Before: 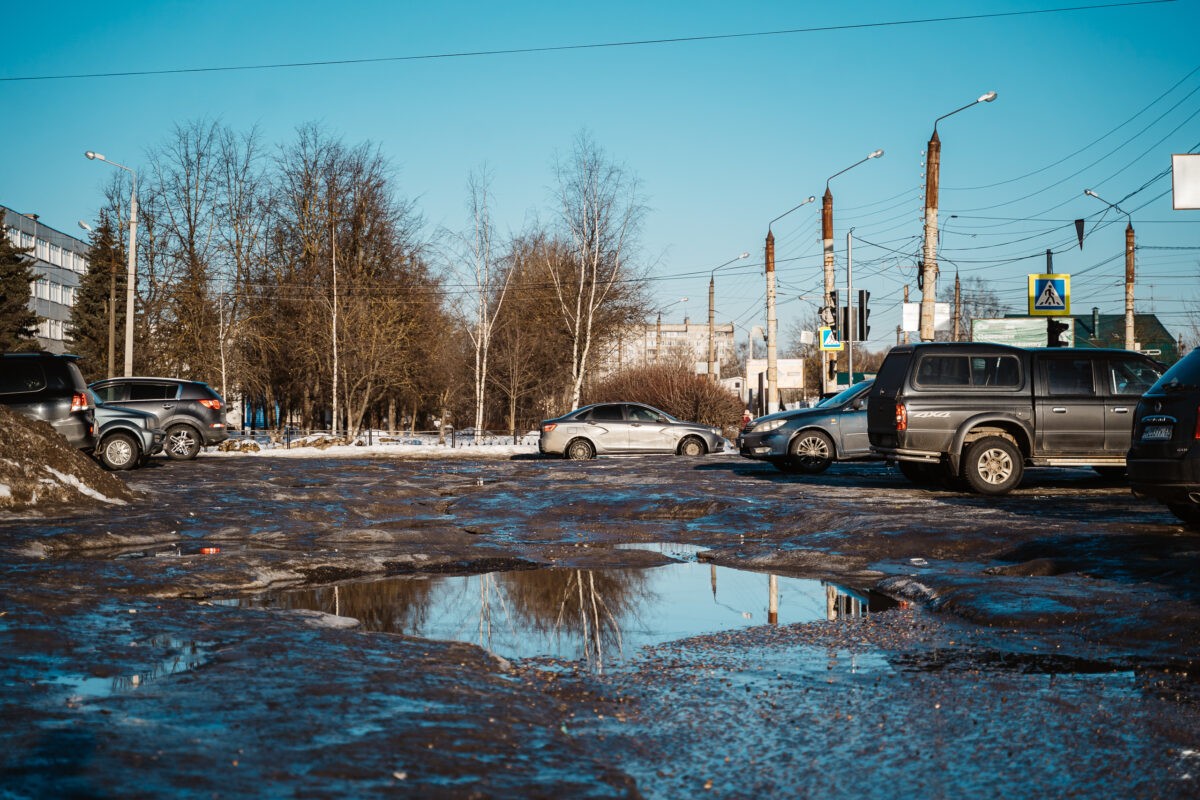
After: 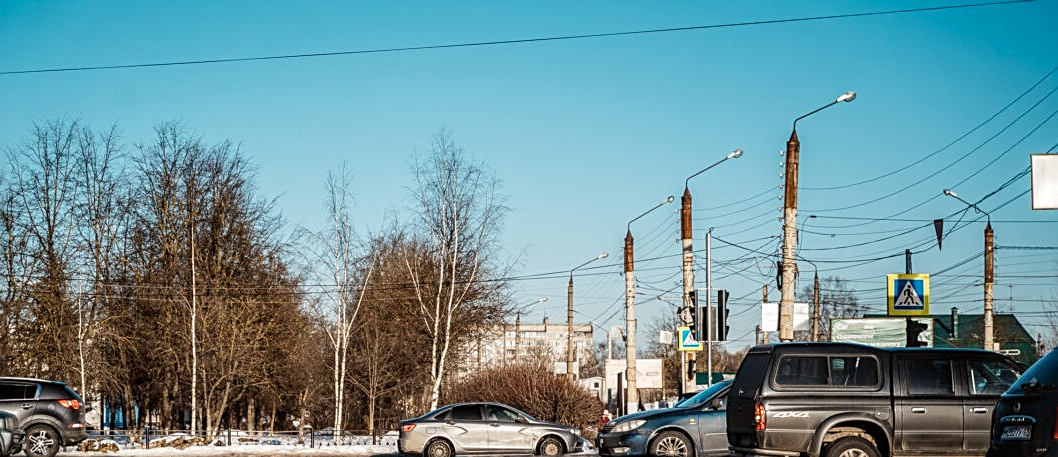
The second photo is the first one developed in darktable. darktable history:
sharpen: on, module defaults
crop and rotate: left 11.812%, bottom 42.776%
local contrast: detail 130%
